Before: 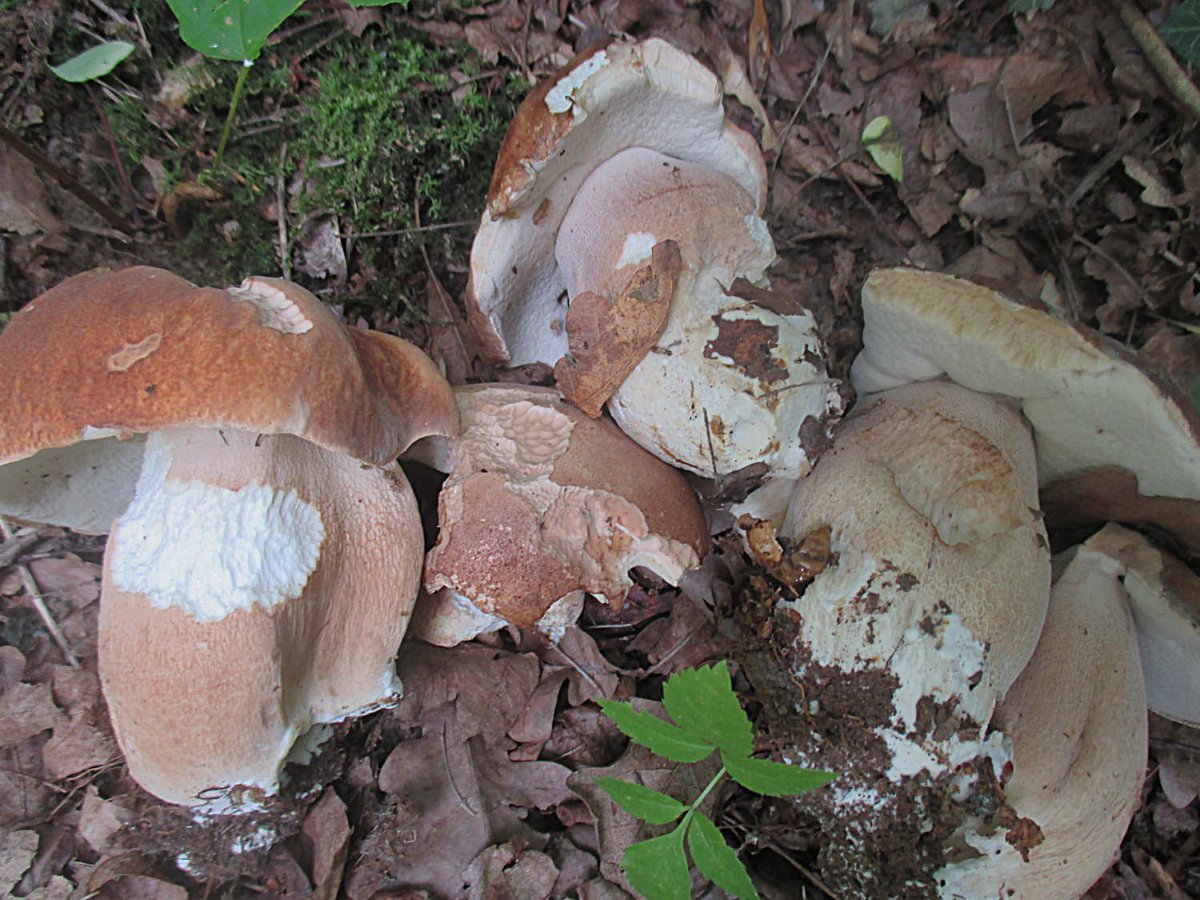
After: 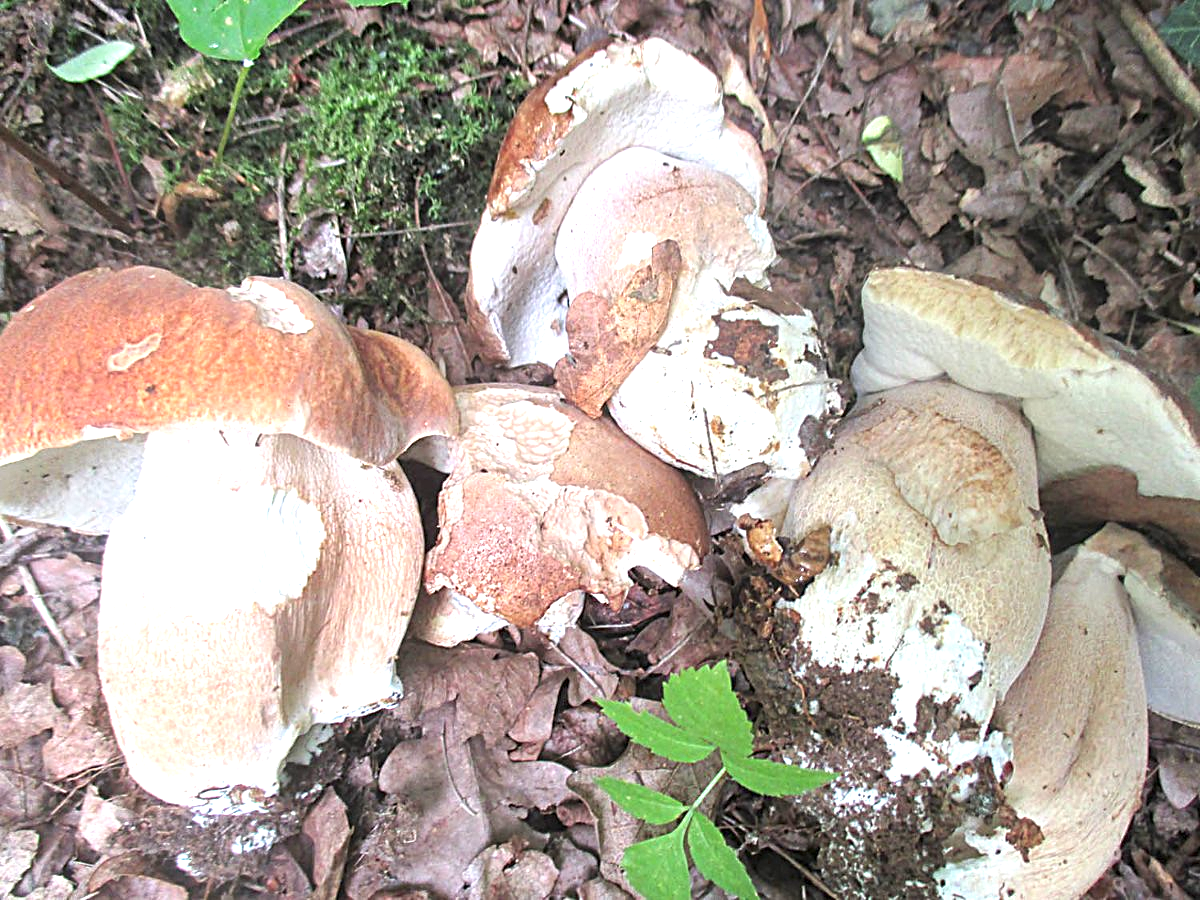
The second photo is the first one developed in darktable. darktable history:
exposure: black level correction 0, exposure 1.569 EV, compensate highlight preservation false
contrast equalizer: octaves 7, y [[0.502, 0.505, 0.512, 0.529, 0.564, 0.588], [0.5 ×6], [0.502, 0.505, 0.512, 0.529, 0.564, 0.588], [0, 0.001, 0.001, 0.004, 0.008, 0.011], [0, 0.001, 0.001, 0.004, 0.008, 0.011]]
